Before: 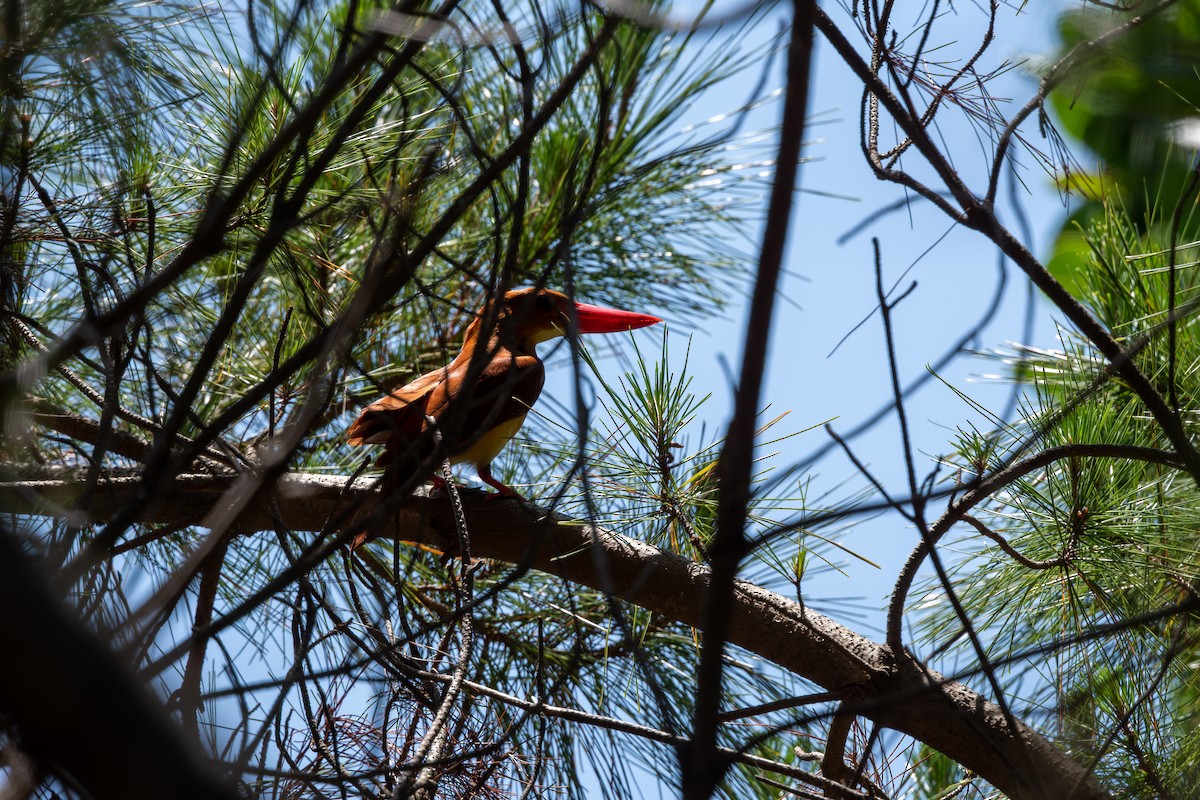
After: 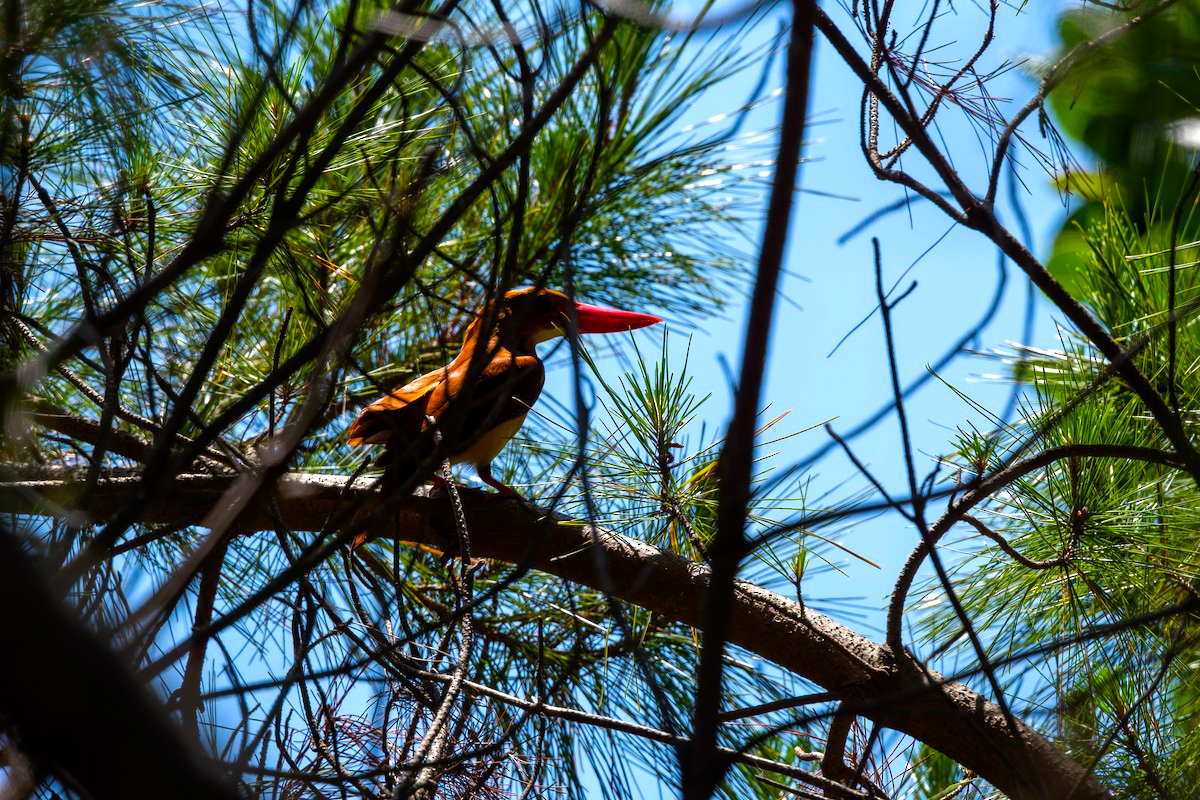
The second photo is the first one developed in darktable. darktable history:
color balance: contrast 10%
color balance rgb: linear chroma grading › global chroma 15%, perceptual saturation grading › global saturation 30%
